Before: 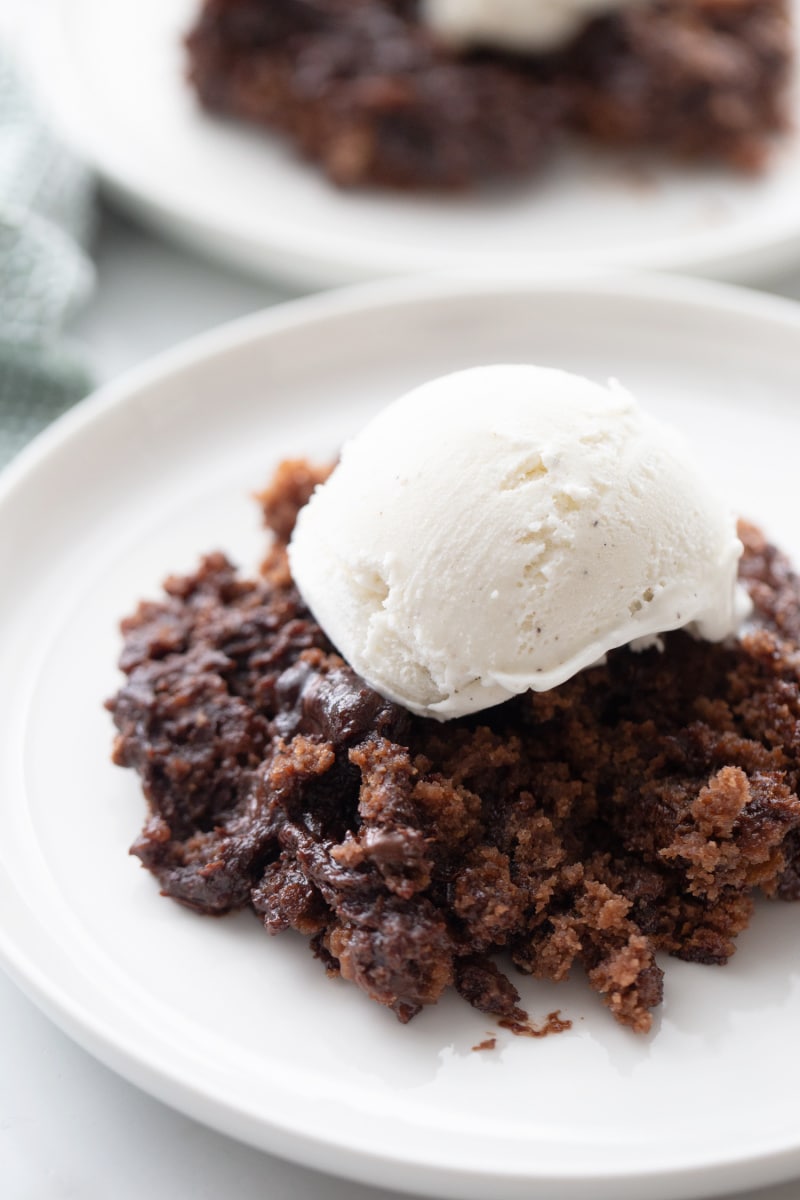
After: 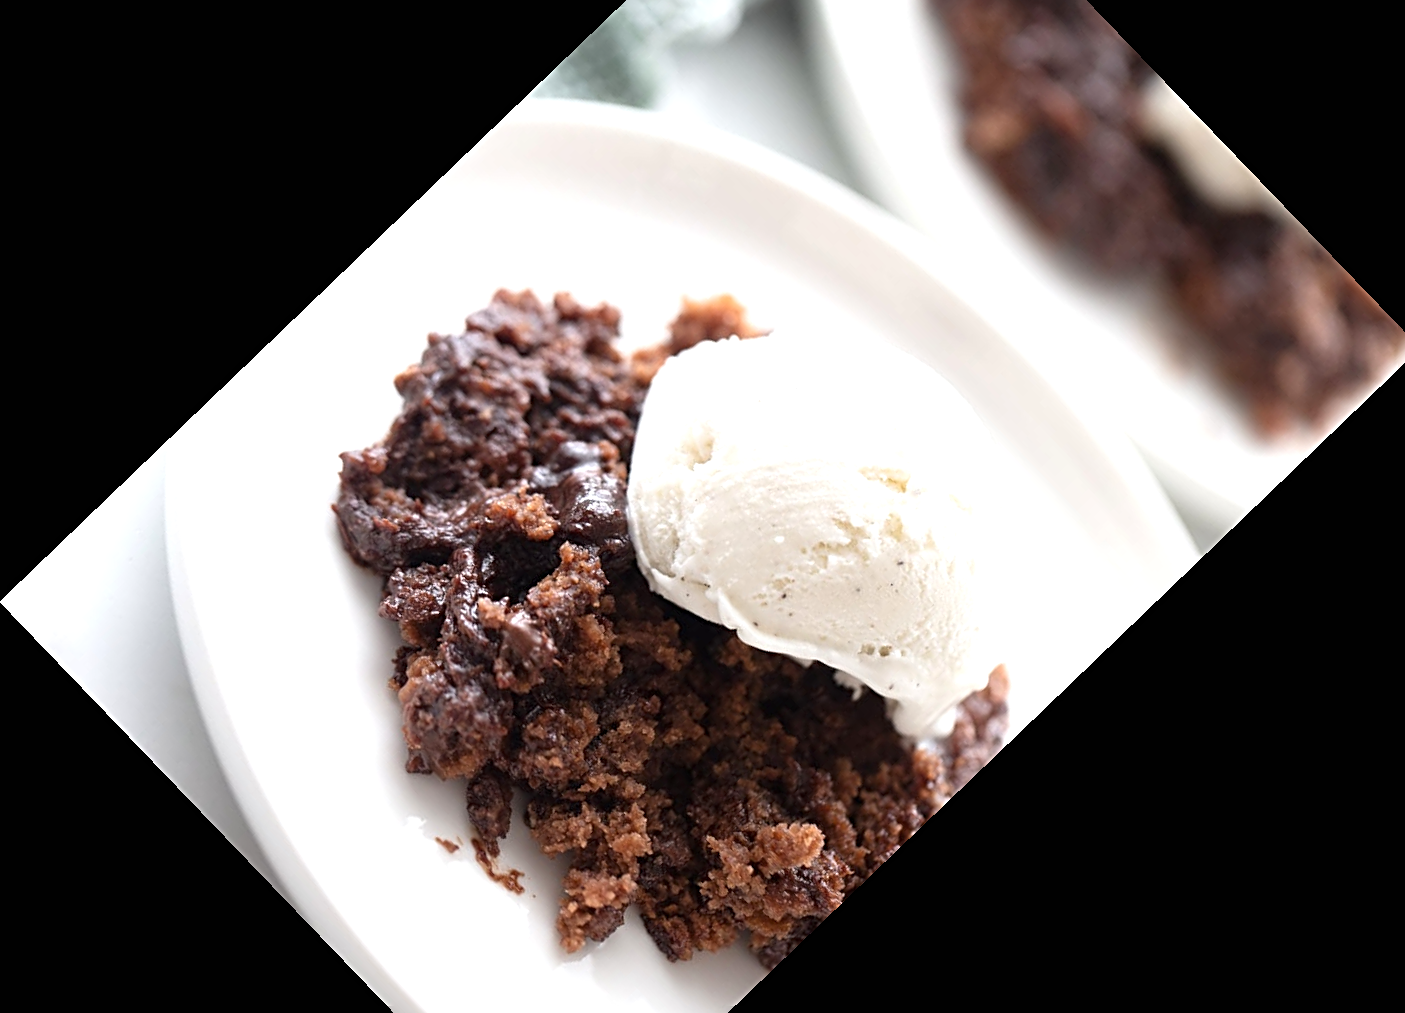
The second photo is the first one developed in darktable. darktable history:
exposure: black level correction 0, exposure 0.5 EV, compensate highlight preservation false
sharpen: radius 2.727
crop and rotate: angle -46.18°, top 16.291%, right 0.977%, bottom 11.714%
